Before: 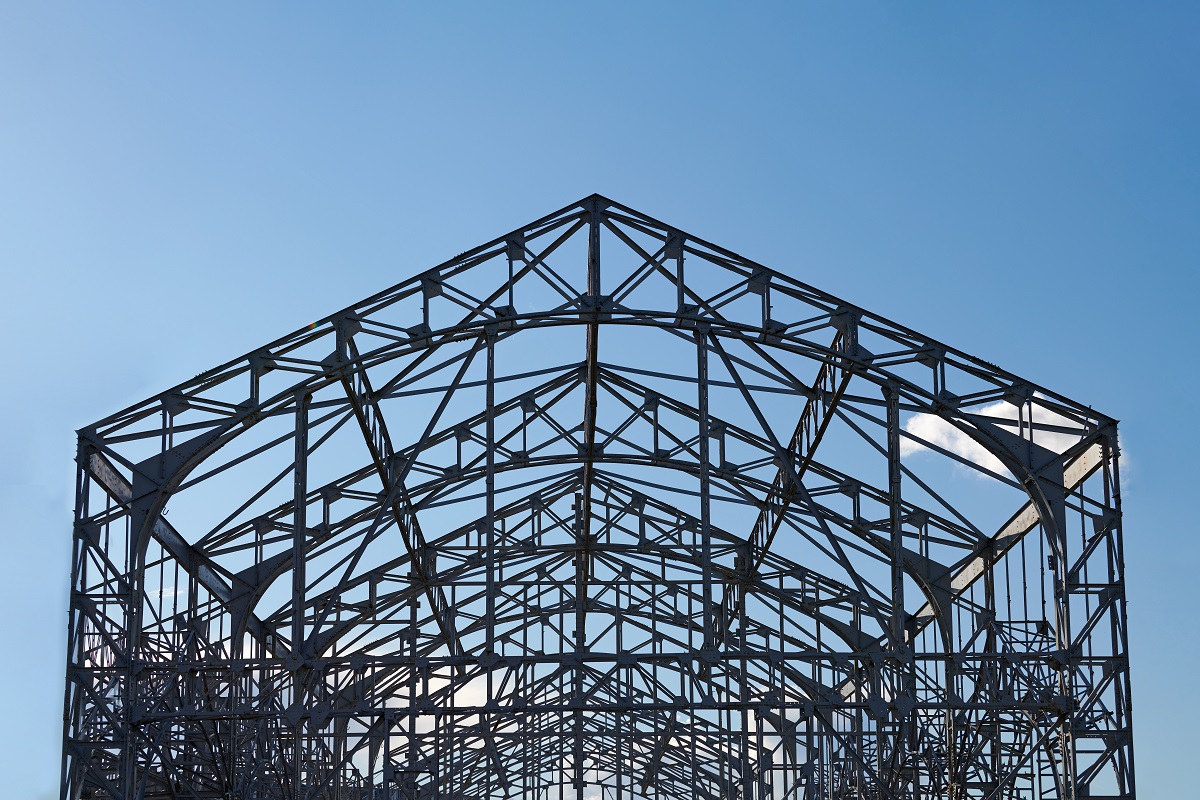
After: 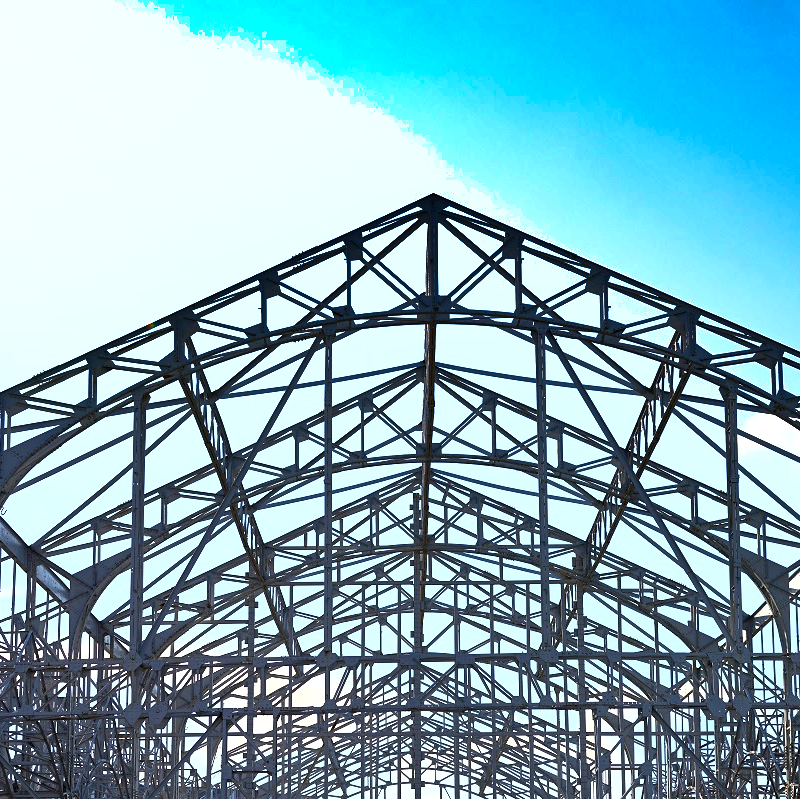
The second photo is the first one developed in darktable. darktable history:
exposure: black level correction 0, exposure 1.45 EV, compensate exposure bias true, compensate highlight preservation false
shadows and highlights: radius 108.52, shadows 40.68, highlights -72.88, low approximation 0.01, soften with gaussian
crop and rotate: left 13.537%, right 19.796%
